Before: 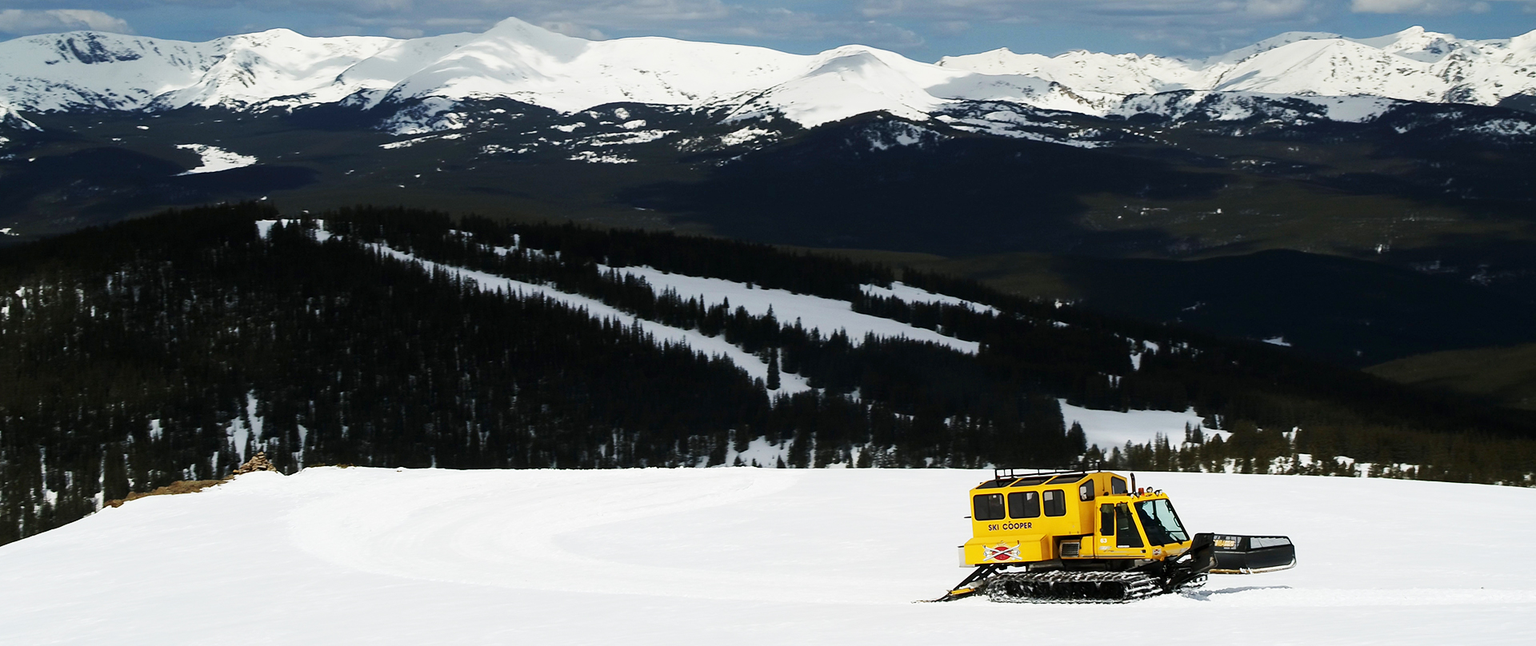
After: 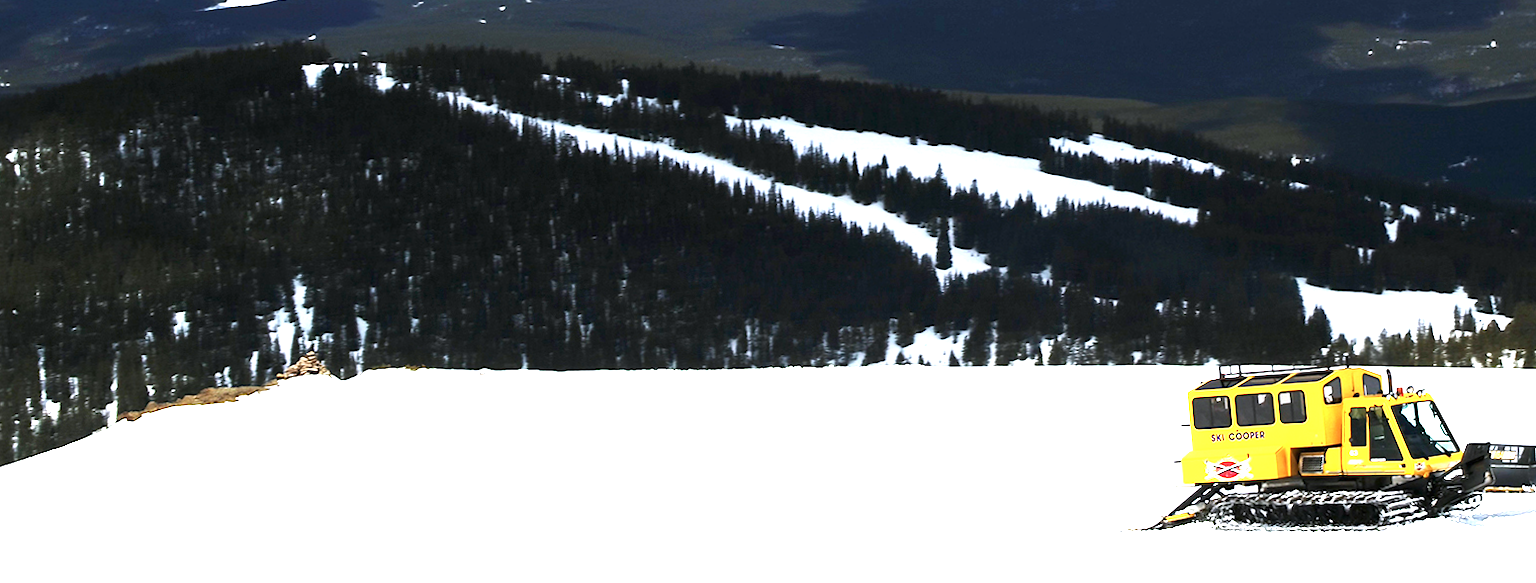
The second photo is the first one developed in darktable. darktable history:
crop: top 26.531%, right 17.959%
color calibration: illuminant as shot in camera, x 0.358, y 0.373, temperature 4628.91 K
exposure: black level correction 0, exposure 1.5 EV, compensate highlight preservation false
rotate and perspective: rotation -0.45°, automatic cropping original format, crop left 0.008, crop right 0.992, crop top 0.012, crop bottom 0.988
